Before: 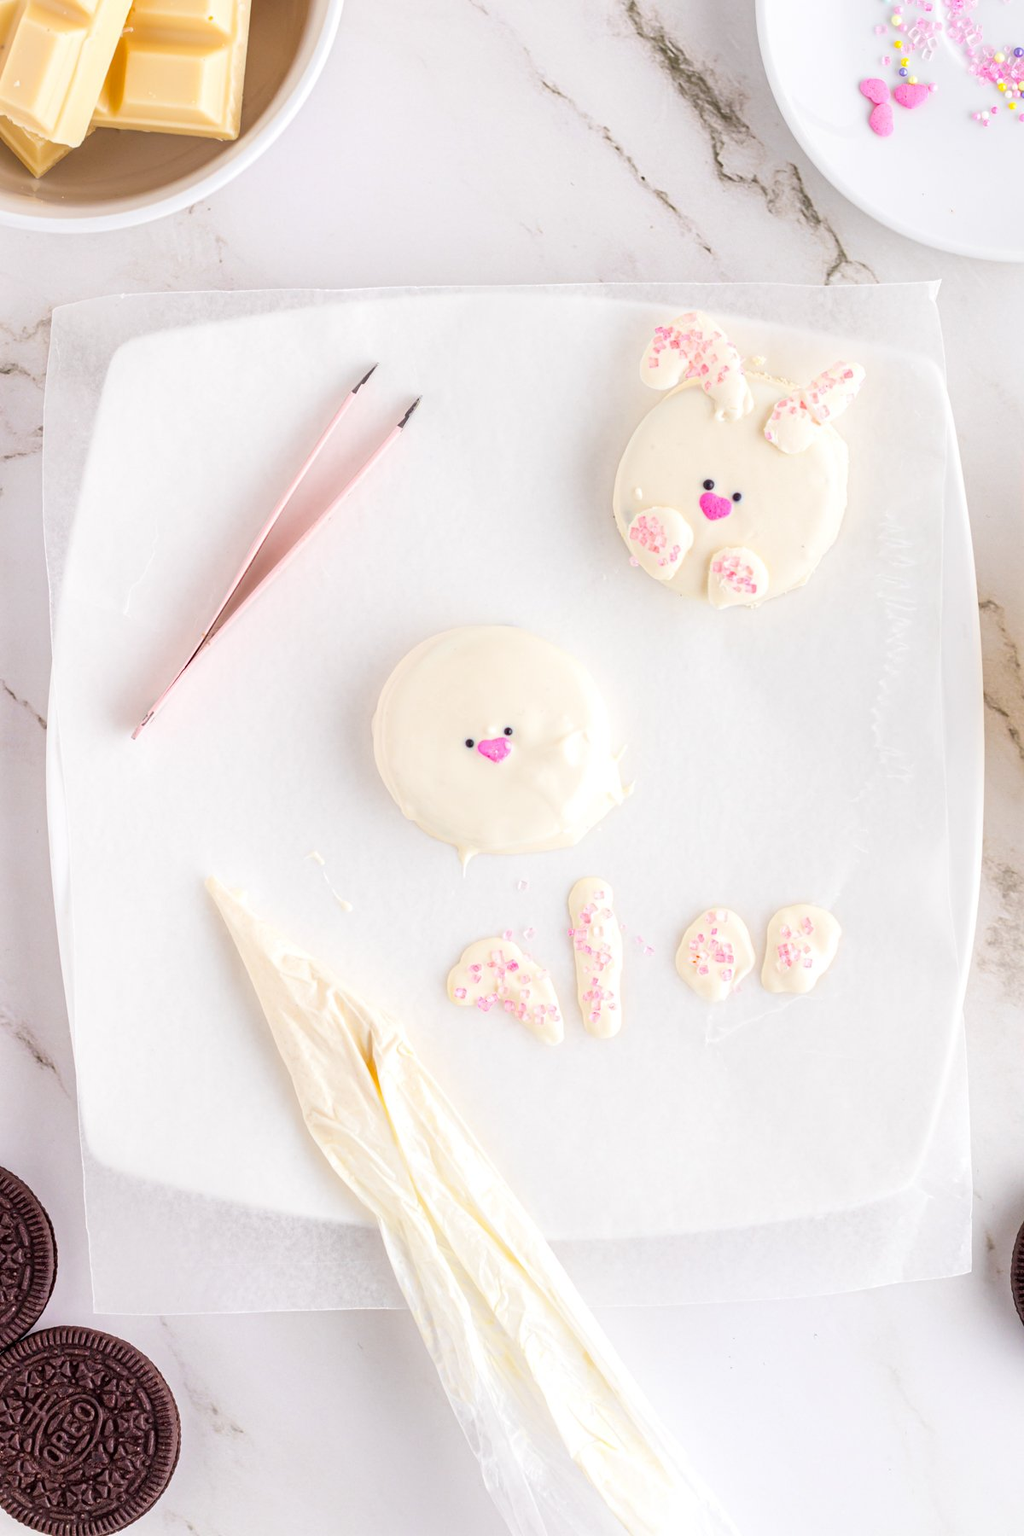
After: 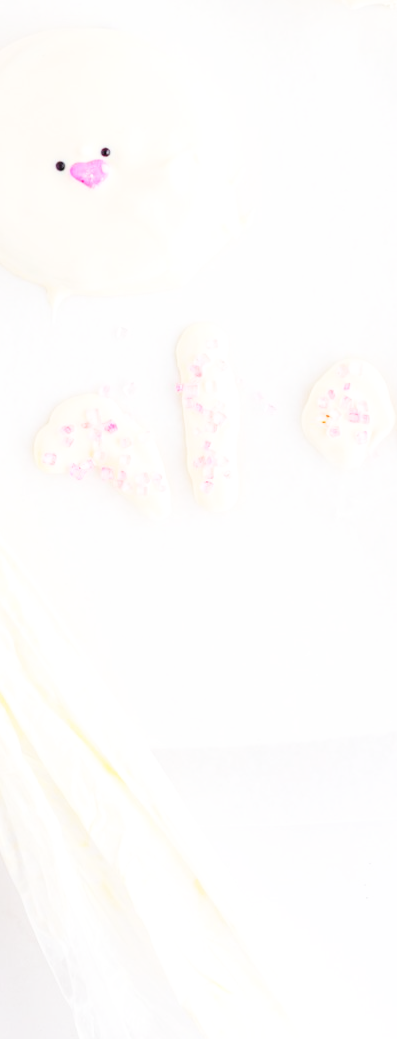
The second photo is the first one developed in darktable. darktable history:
crop: left 40.878%, top 39.176%, right 25.993%, bottom 3.081%
base curve: curves: ch0 [(0, 0) (0.036, 0.037) (0.121, 0.228) (0.46, 0.76) (0.859, 0.983) (1, 1)], preserve colors none
